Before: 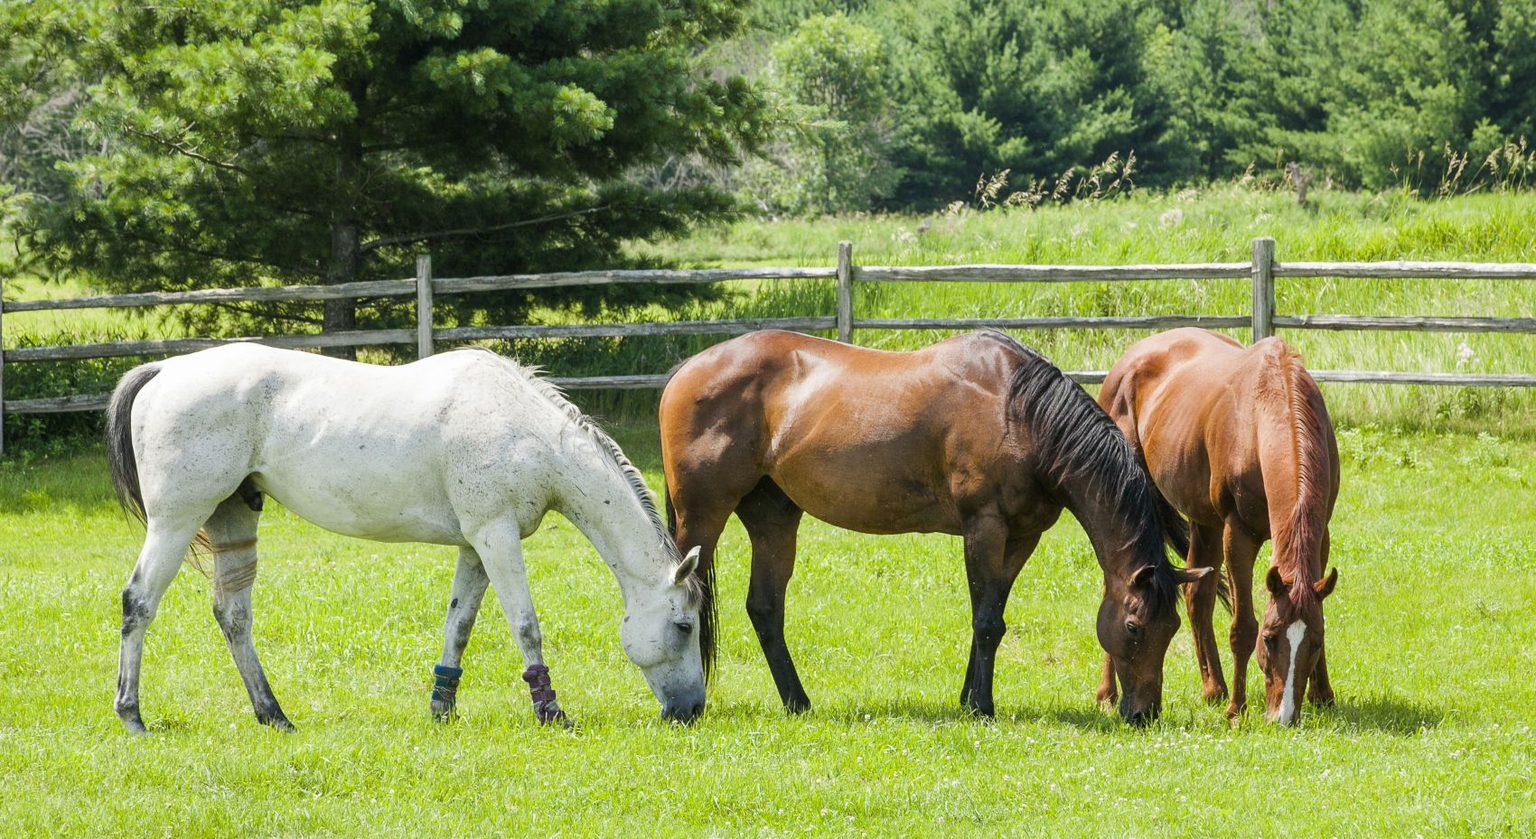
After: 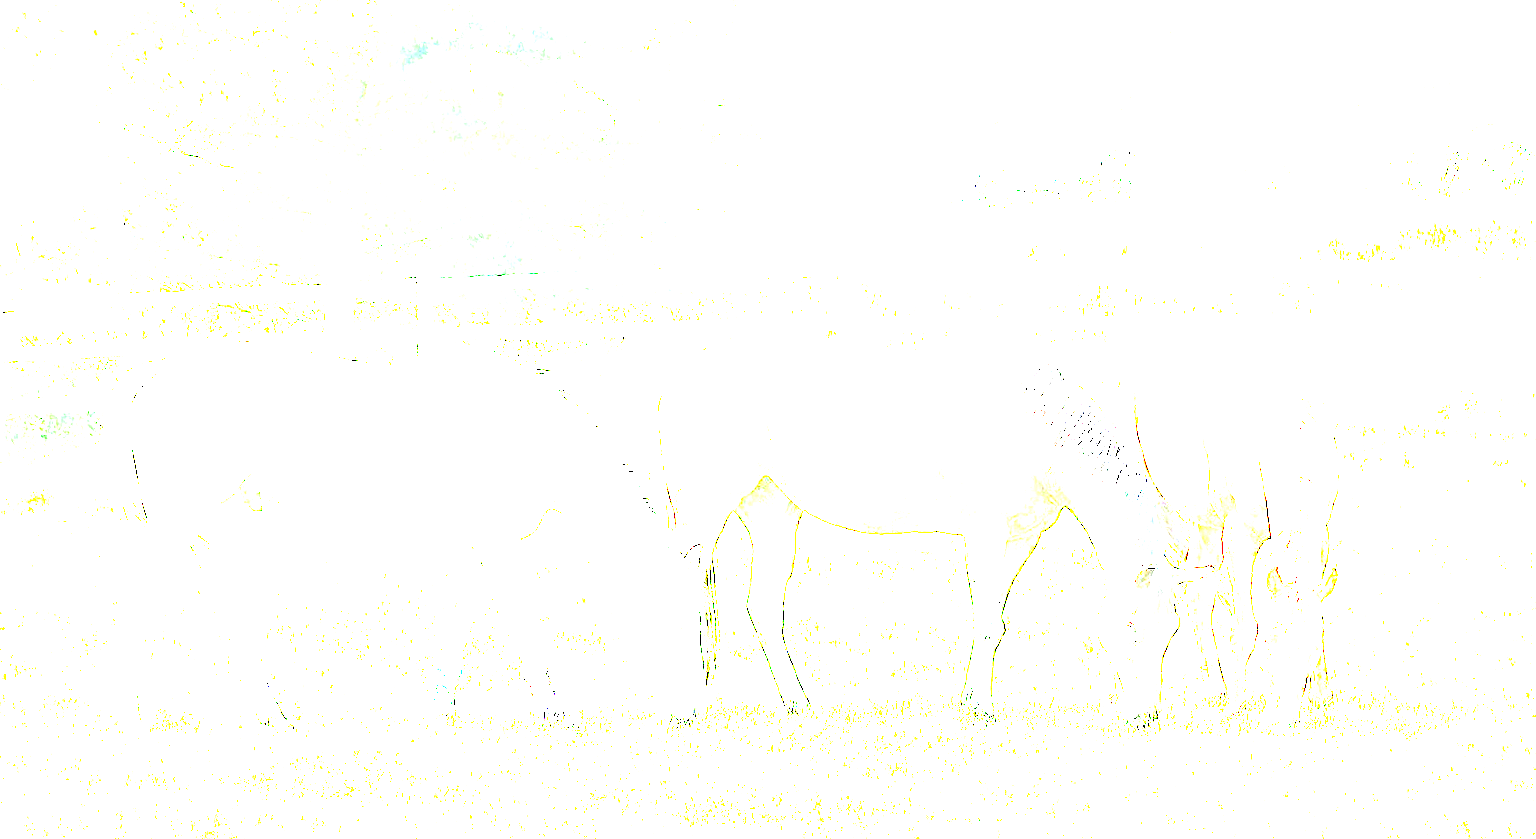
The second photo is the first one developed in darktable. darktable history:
exposure: exposure 7.999 EV, compensate highlight preservation false
